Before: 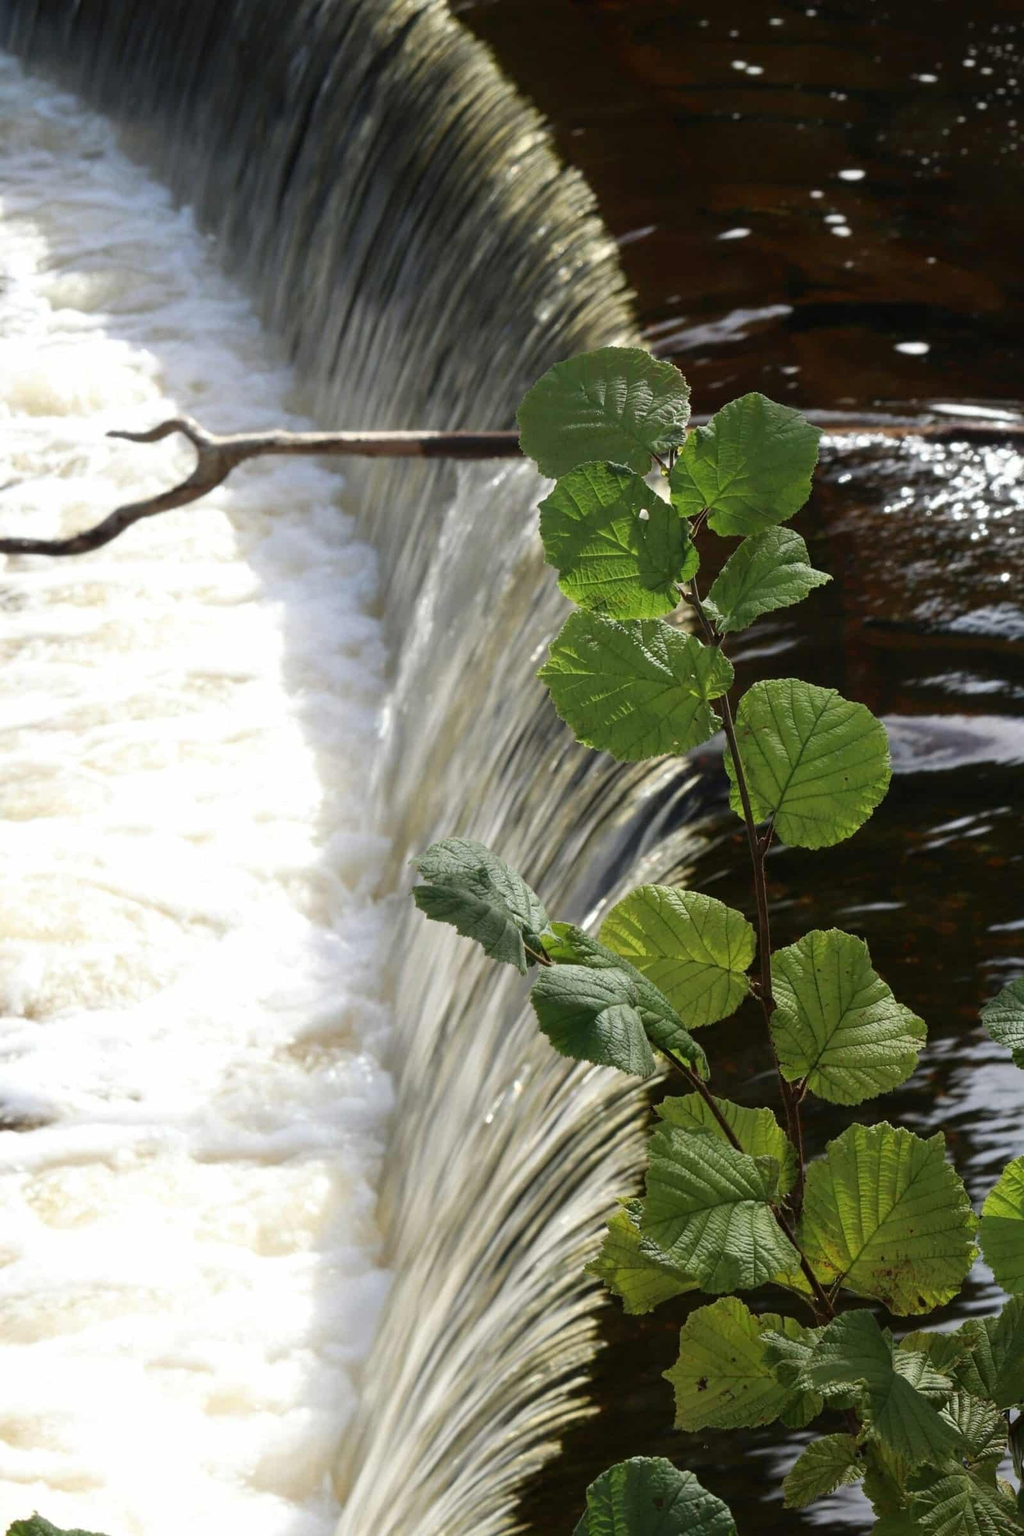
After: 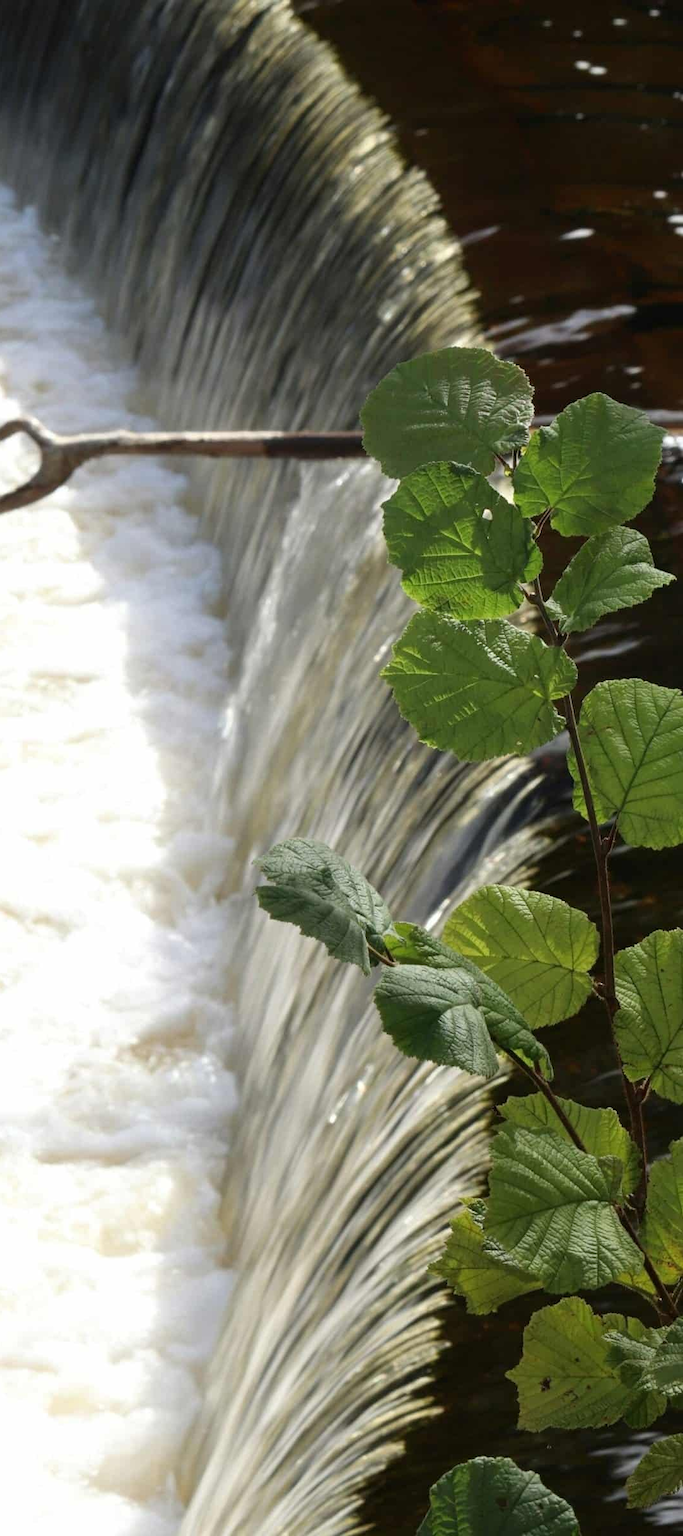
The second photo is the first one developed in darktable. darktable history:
crop and rotate: left 15.329%, right 17.899%
